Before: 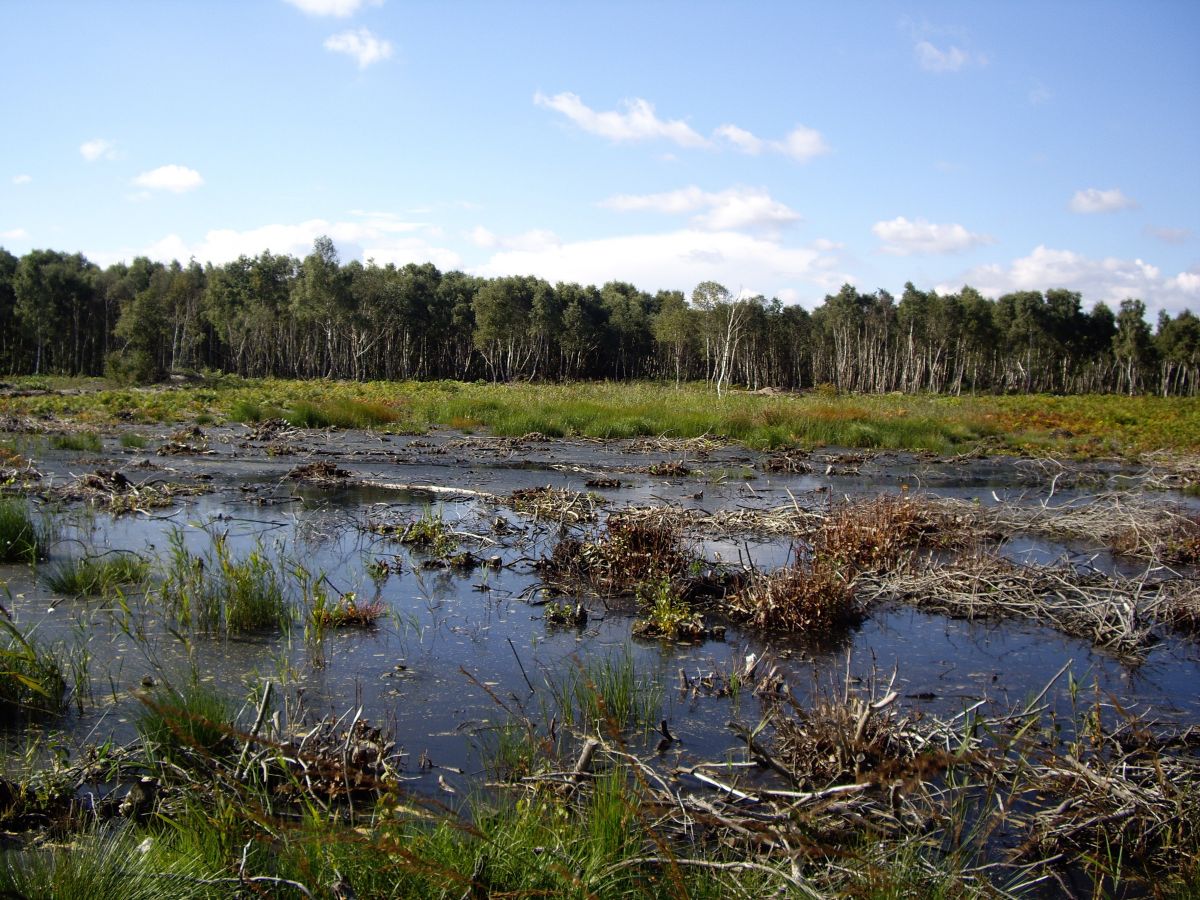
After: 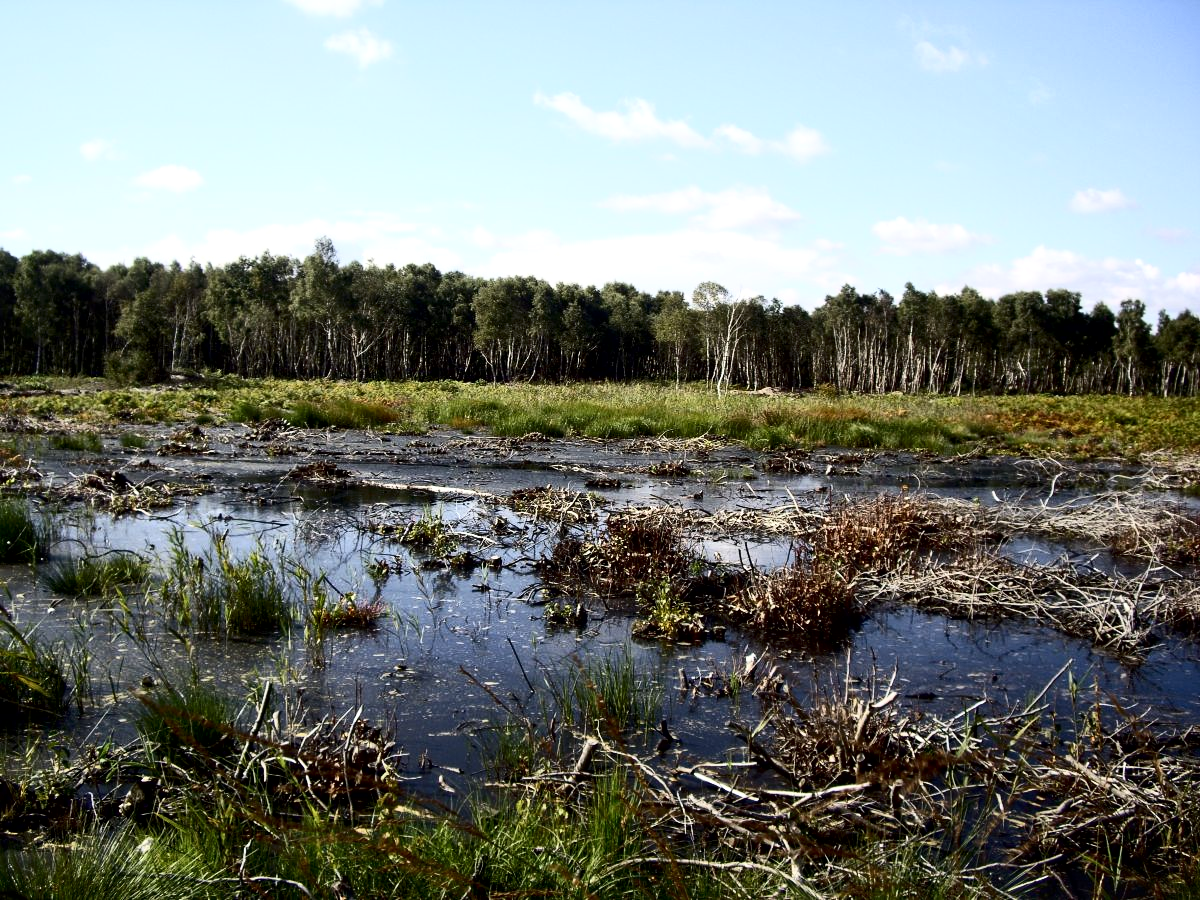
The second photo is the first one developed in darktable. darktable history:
local contrast: mode bilateral grid, contrast 20, coarseness 50, detail 148%, midtone range 0.2
contrast brightness saturation: contrast 0.39, brightness 0.1
